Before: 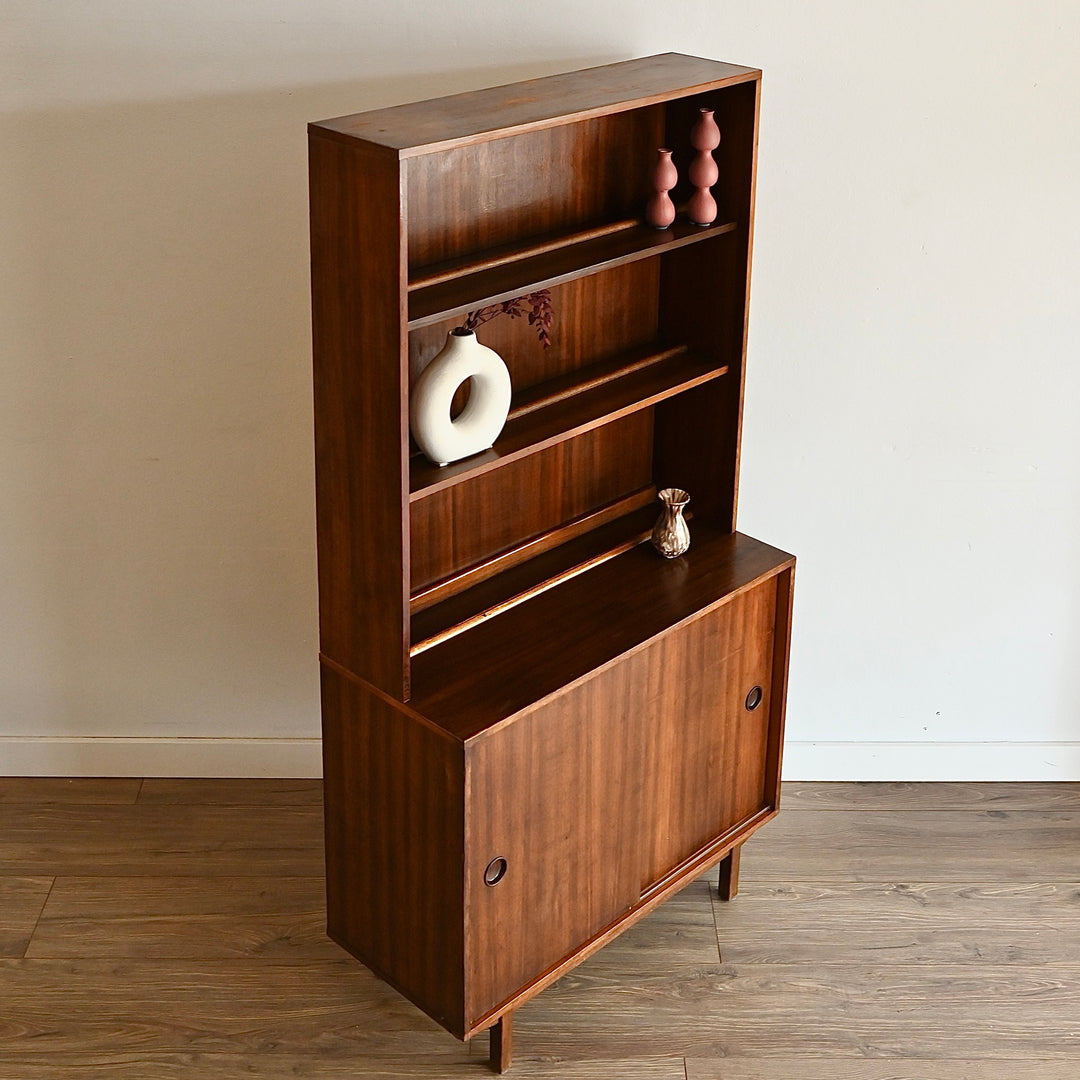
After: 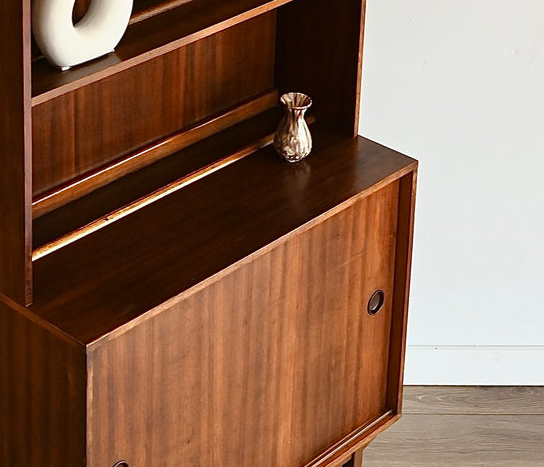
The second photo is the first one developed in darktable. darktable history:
crop: left 35.007%, top 36.702%, right 14.563%, bottom 19.972%
